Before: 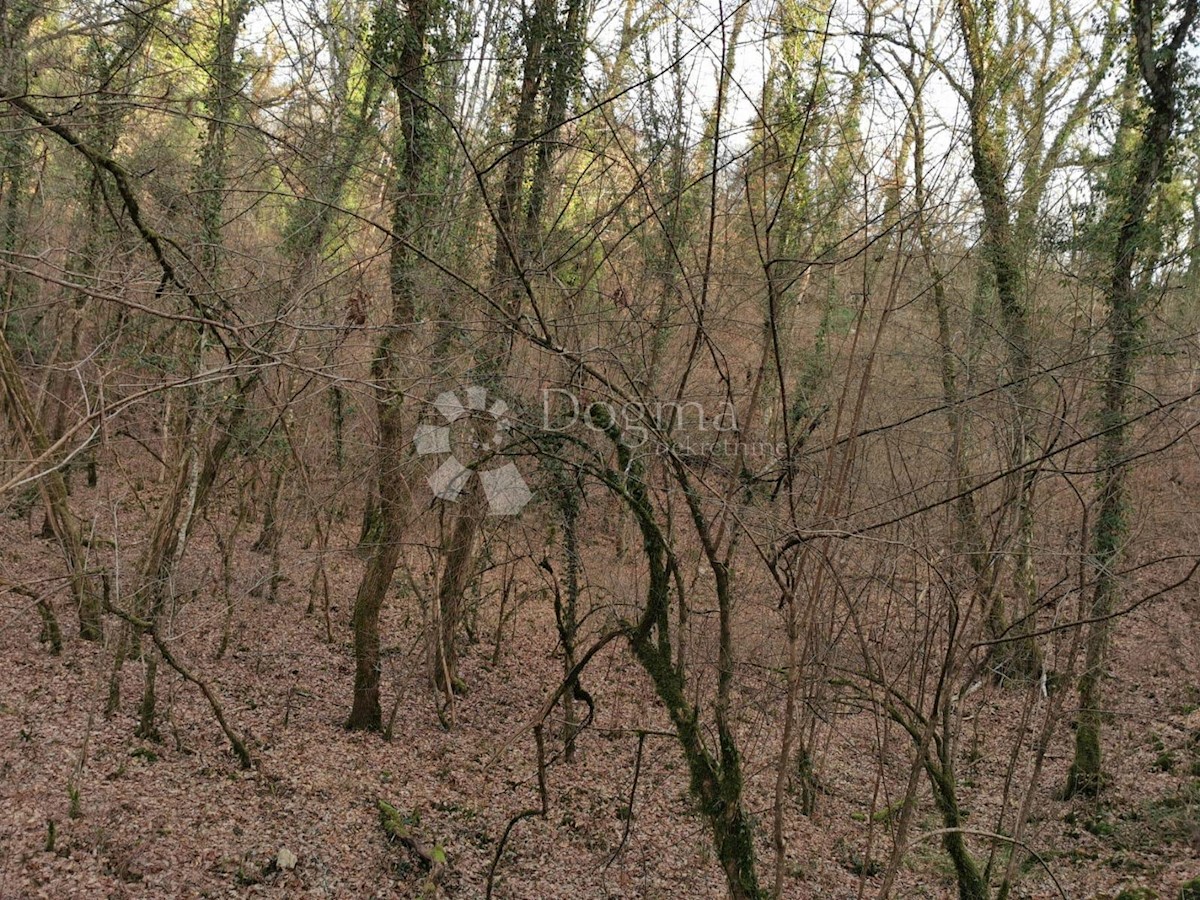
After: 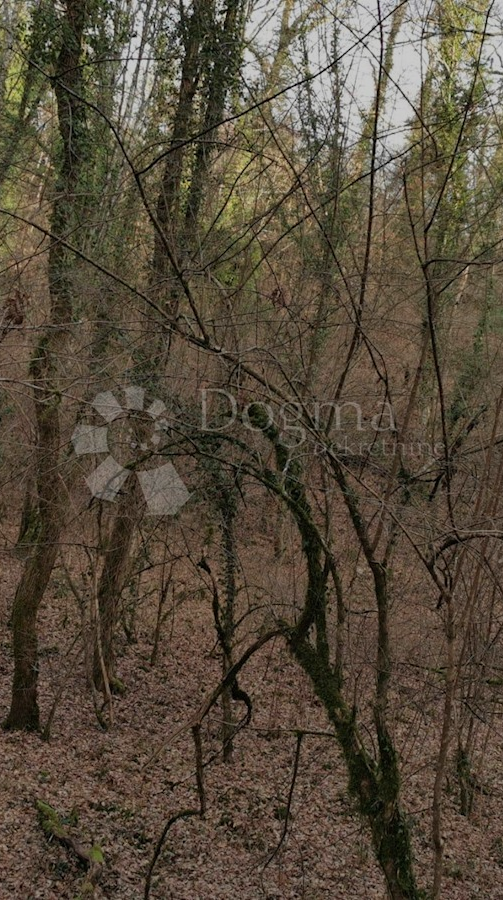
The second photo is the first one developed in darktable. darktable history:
exposure: black level correction 0, exposure -0.738 EV, compensate highlight preservation false
crop: left 28.541%, right 29.498%
